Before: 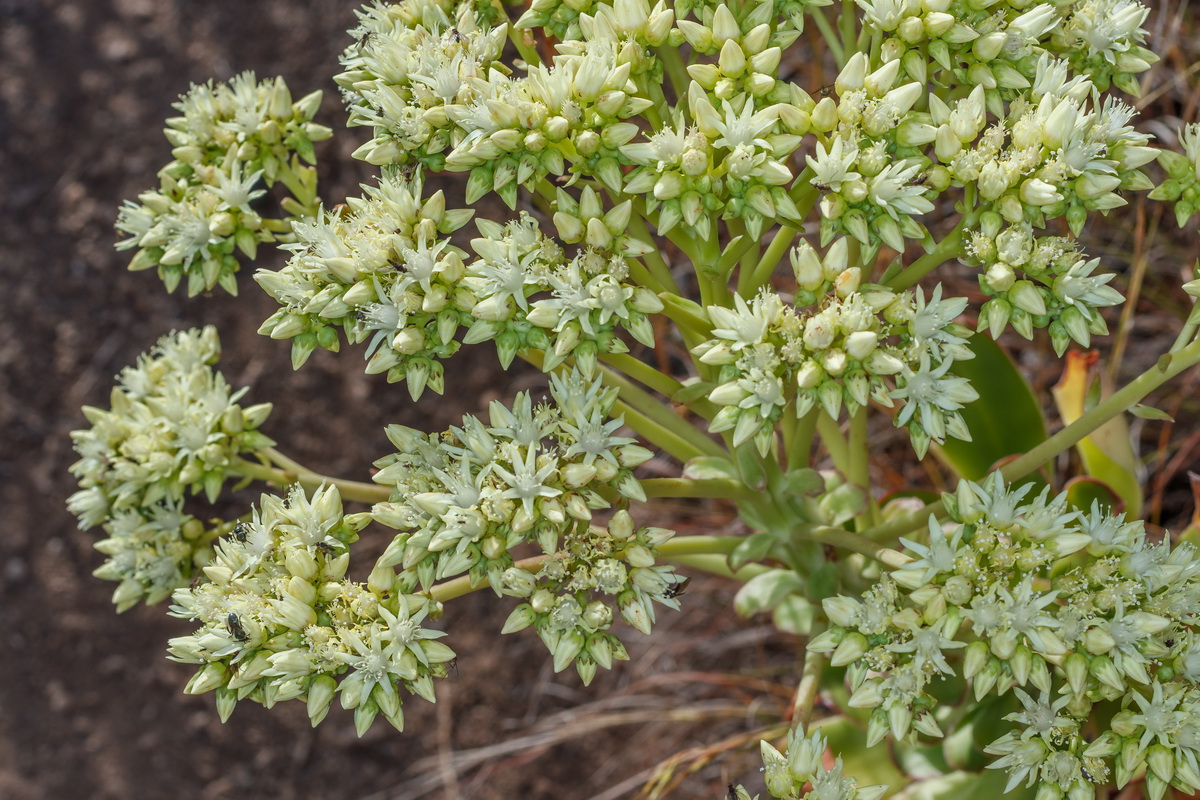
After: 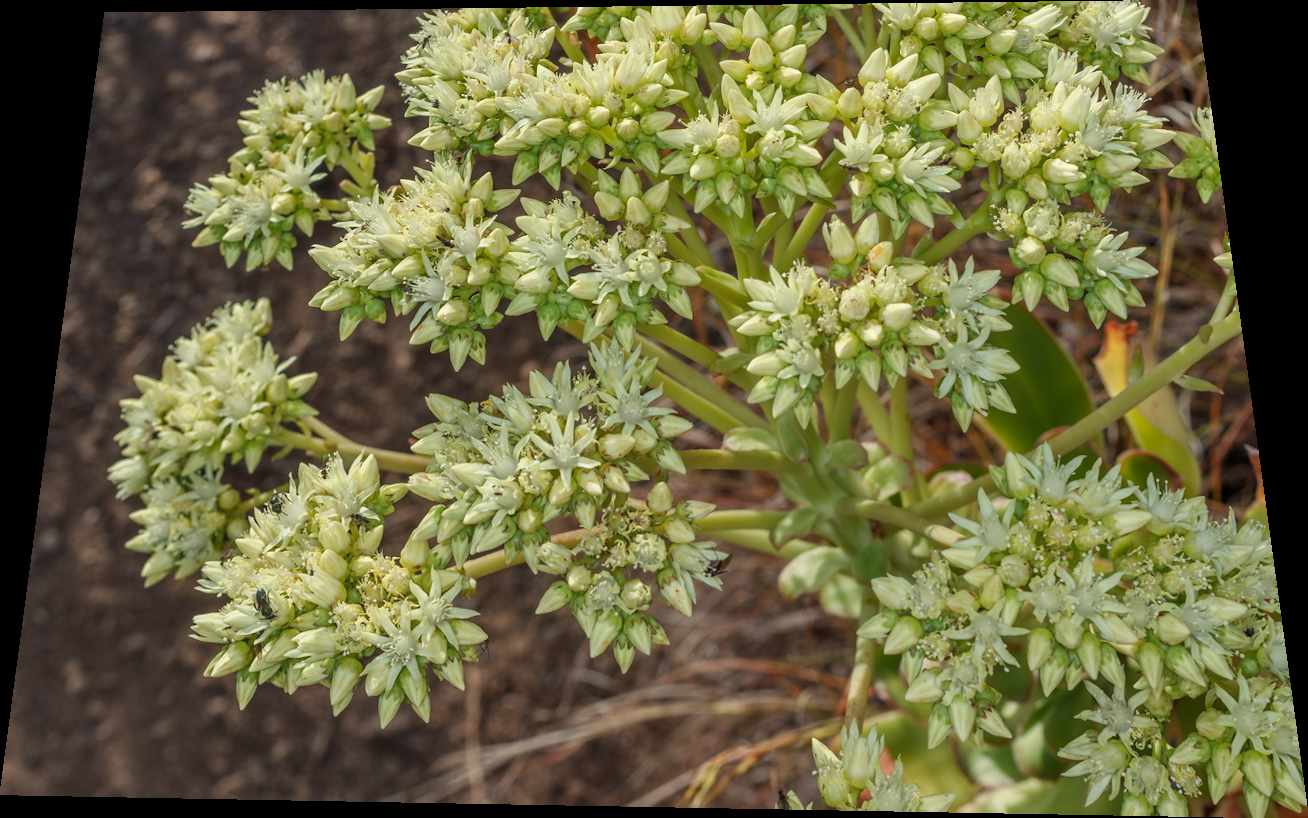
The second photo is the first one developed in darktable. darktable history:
white balance: red 1.029, blue 0.92
rotate and perspective: rotation 0.128°, lens shift (vertical) -0.181, lens shift (horizontal) -0.044, shear 0.001, automatic cropping off
